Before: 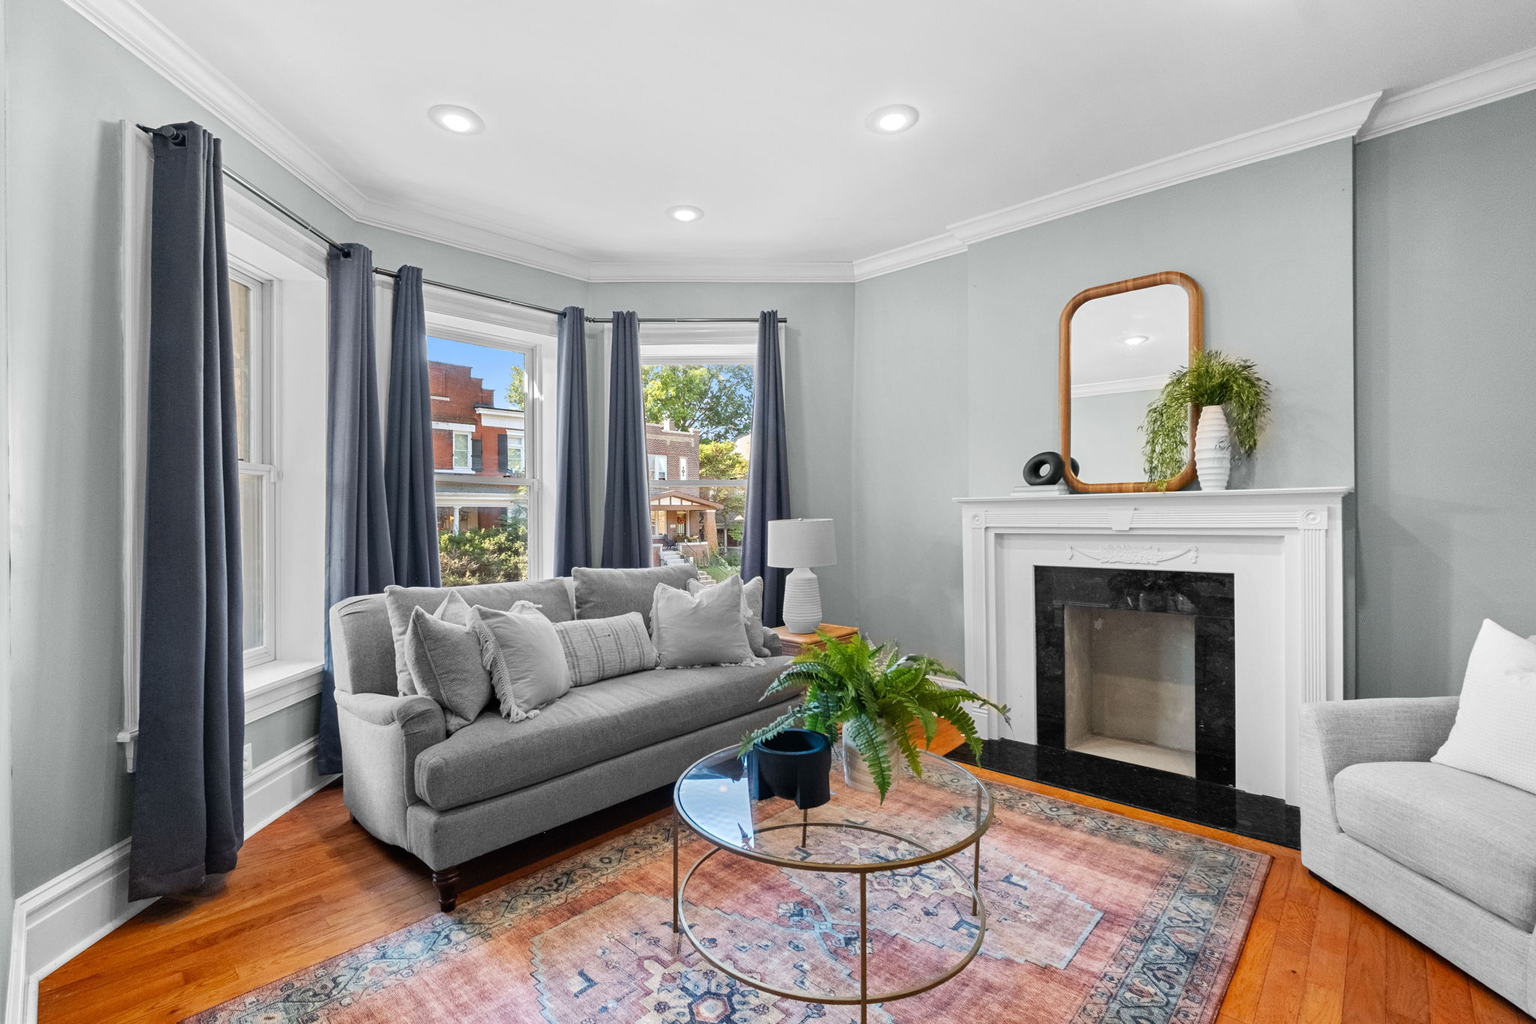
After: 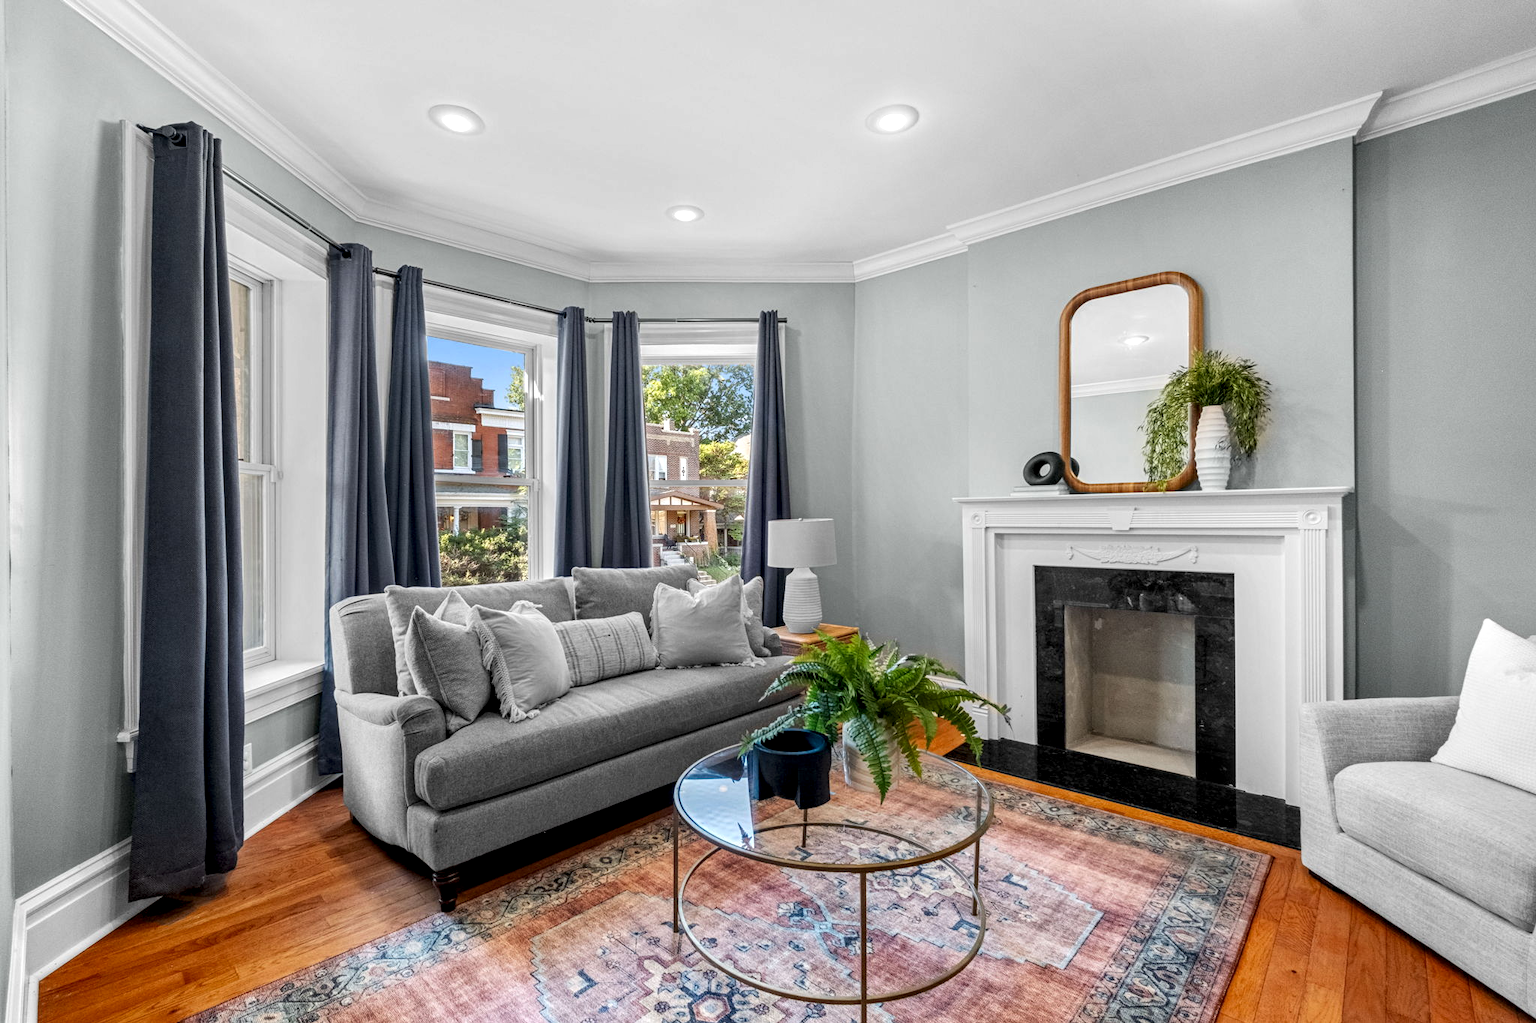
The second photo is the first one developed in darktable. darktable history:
local contrast: detail 142%
